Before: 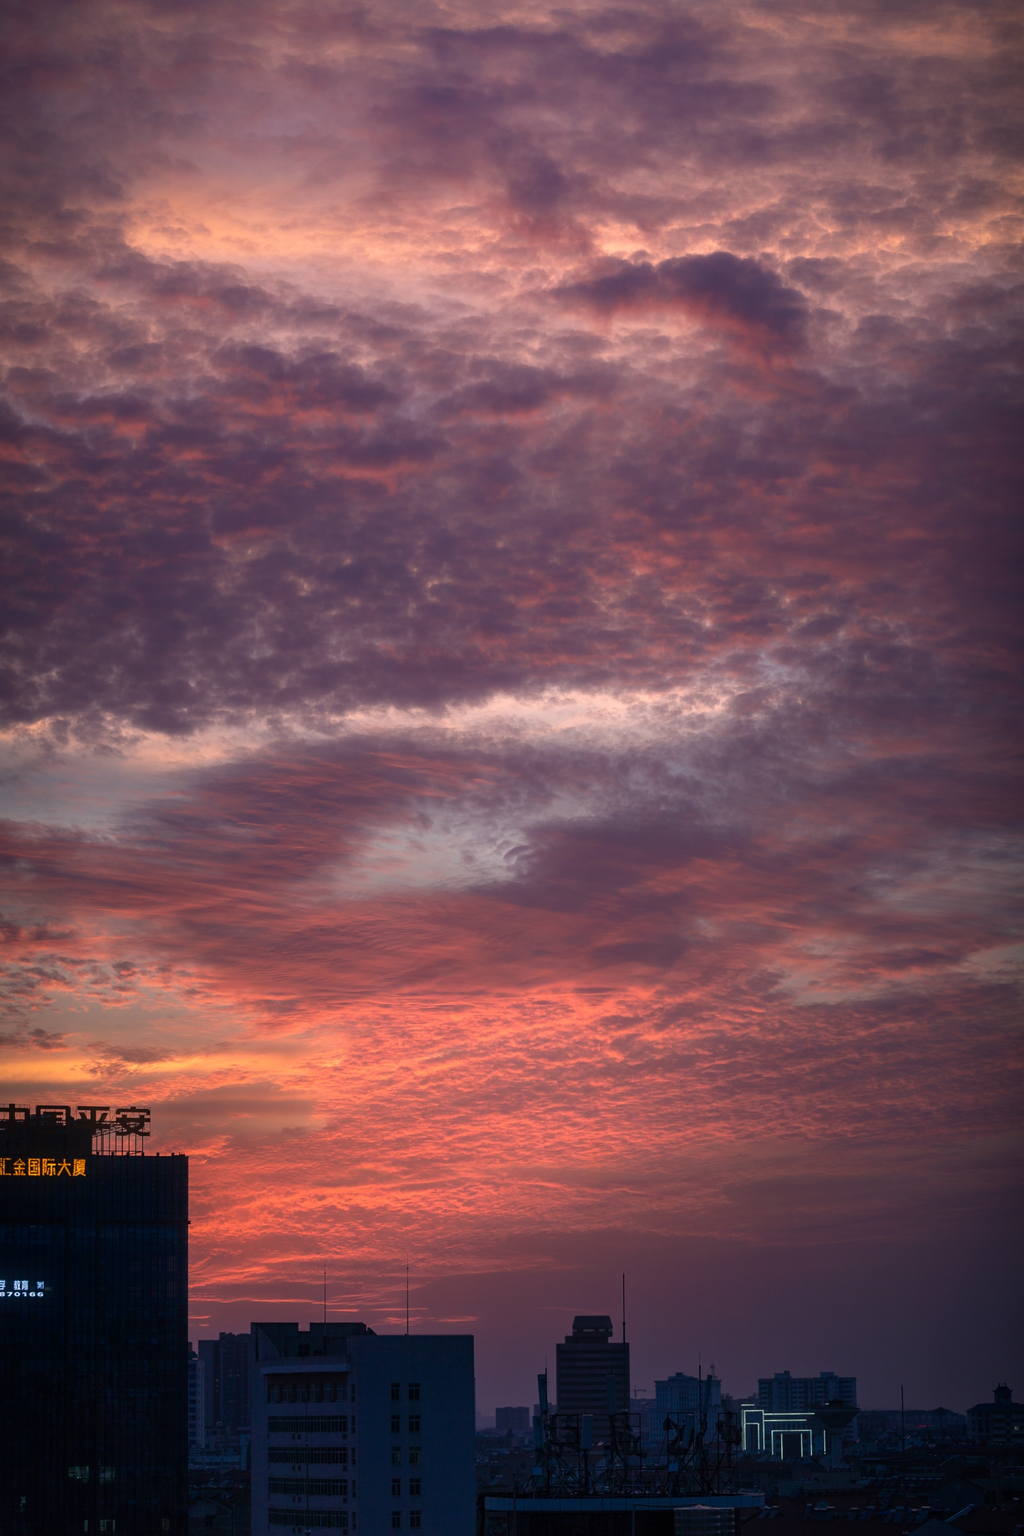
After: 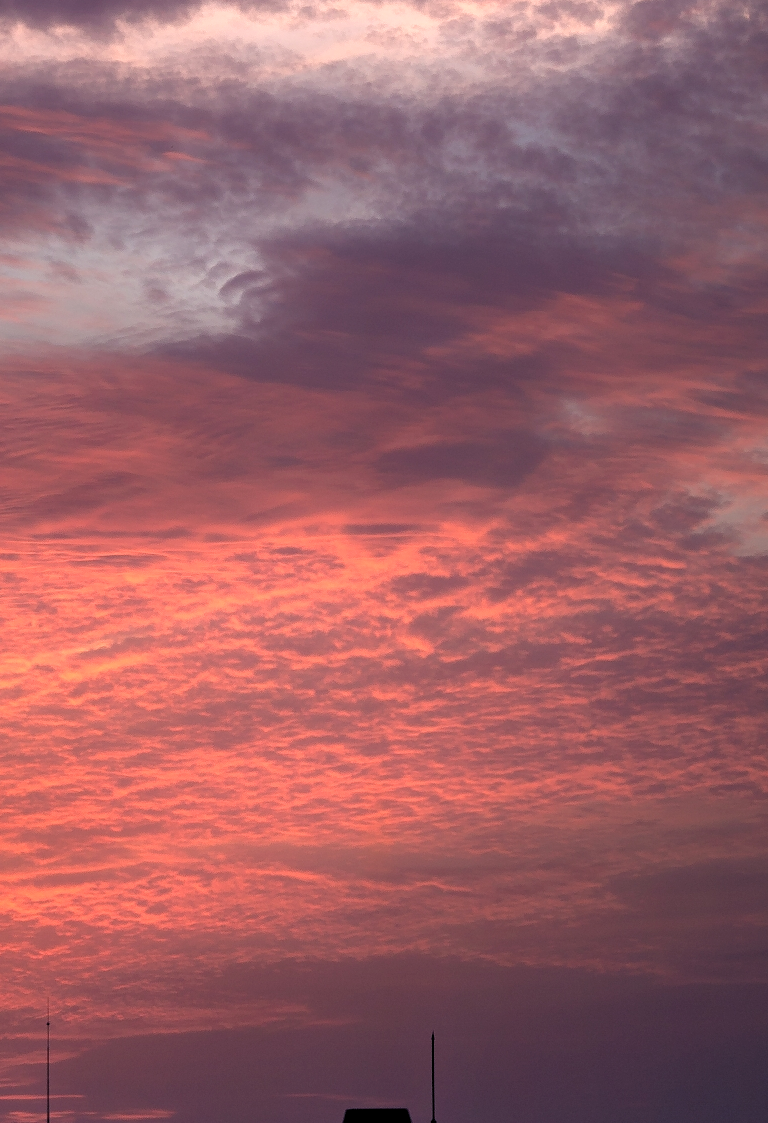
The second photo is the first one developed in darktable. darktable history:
crop: left 37.221%, top 45.169%, right 20.63%, bottom 13.777%
rgb levels: levels [[0.01, 0.419, 0.839], [0, 0.5, 1], [0, 0.5, 1]]
